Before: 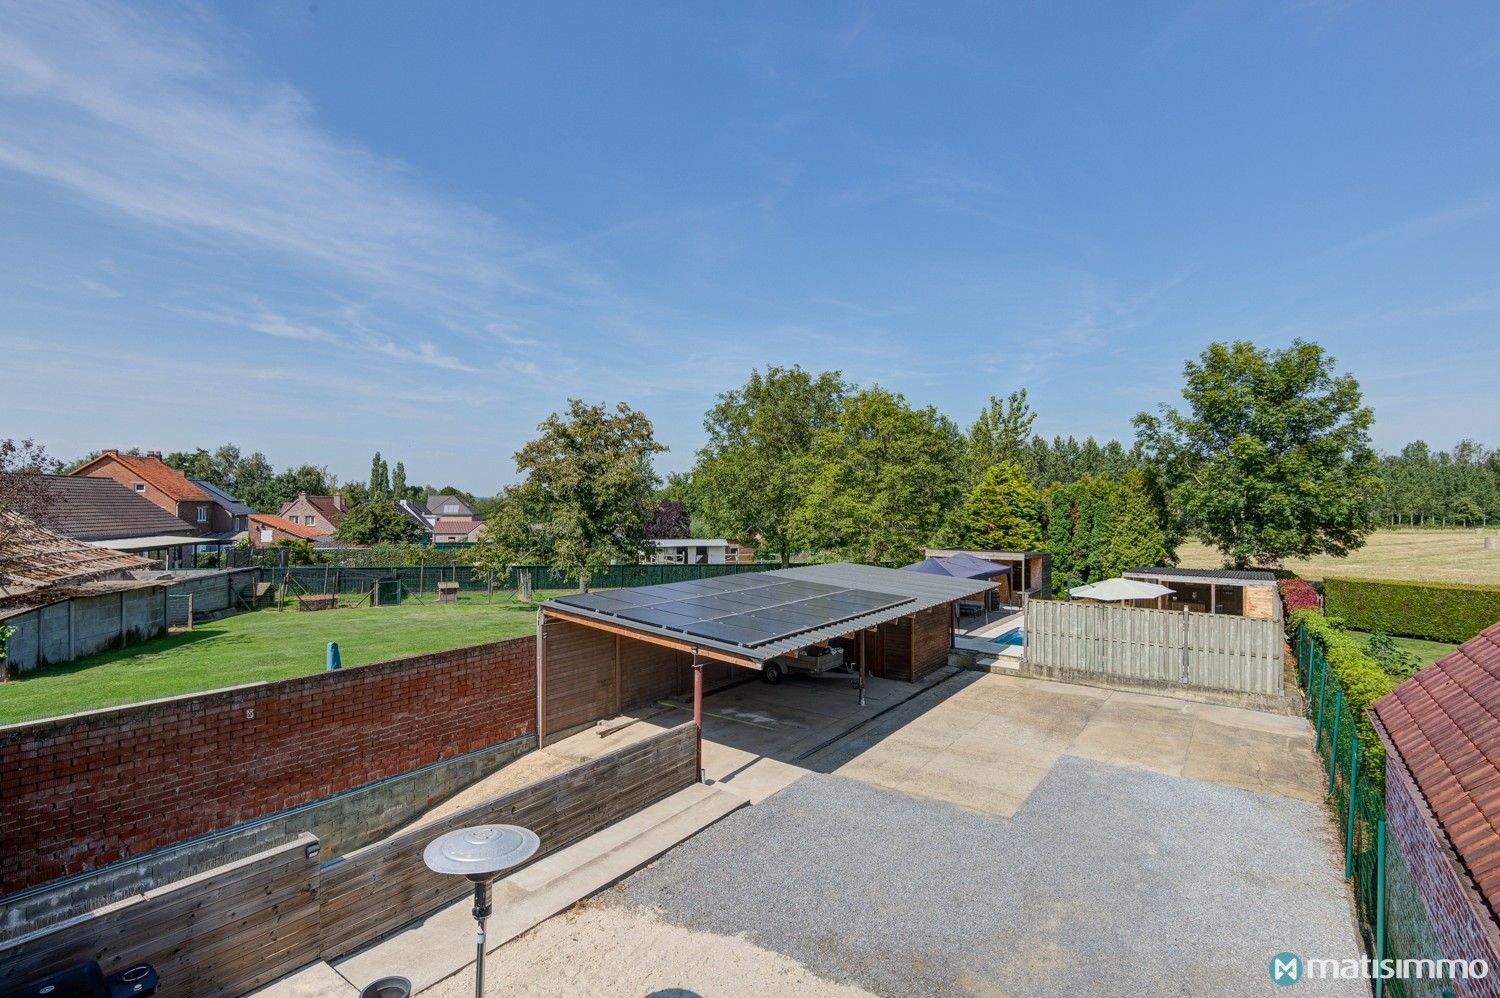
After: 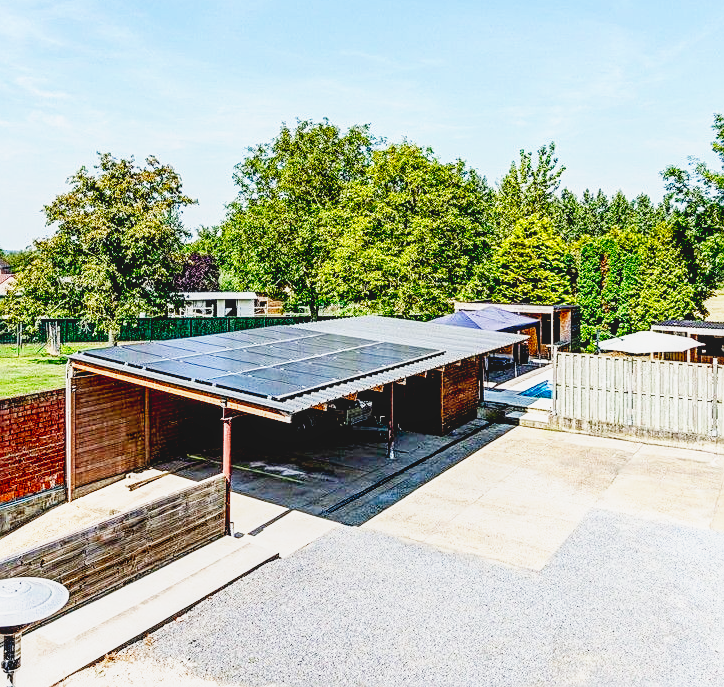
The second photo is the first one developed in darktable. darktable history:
crop: left 31.418%, top 24.795%, right 20.257%, bottom 6.334%
exposure: black level correction 0.026, exposure 0.18 EV, compensate highlight preservation false
sharpen: radius 1.925
base curve: curves: ch0 [(0, 0) (0.007, 0.004) (0.027, 0.03) (0.046, 0.07) (0.207, 0.54) (0.442, 0.872) (0.673, 0.972) (1, 1)], preserve colors none
local contrast: detail 109%
